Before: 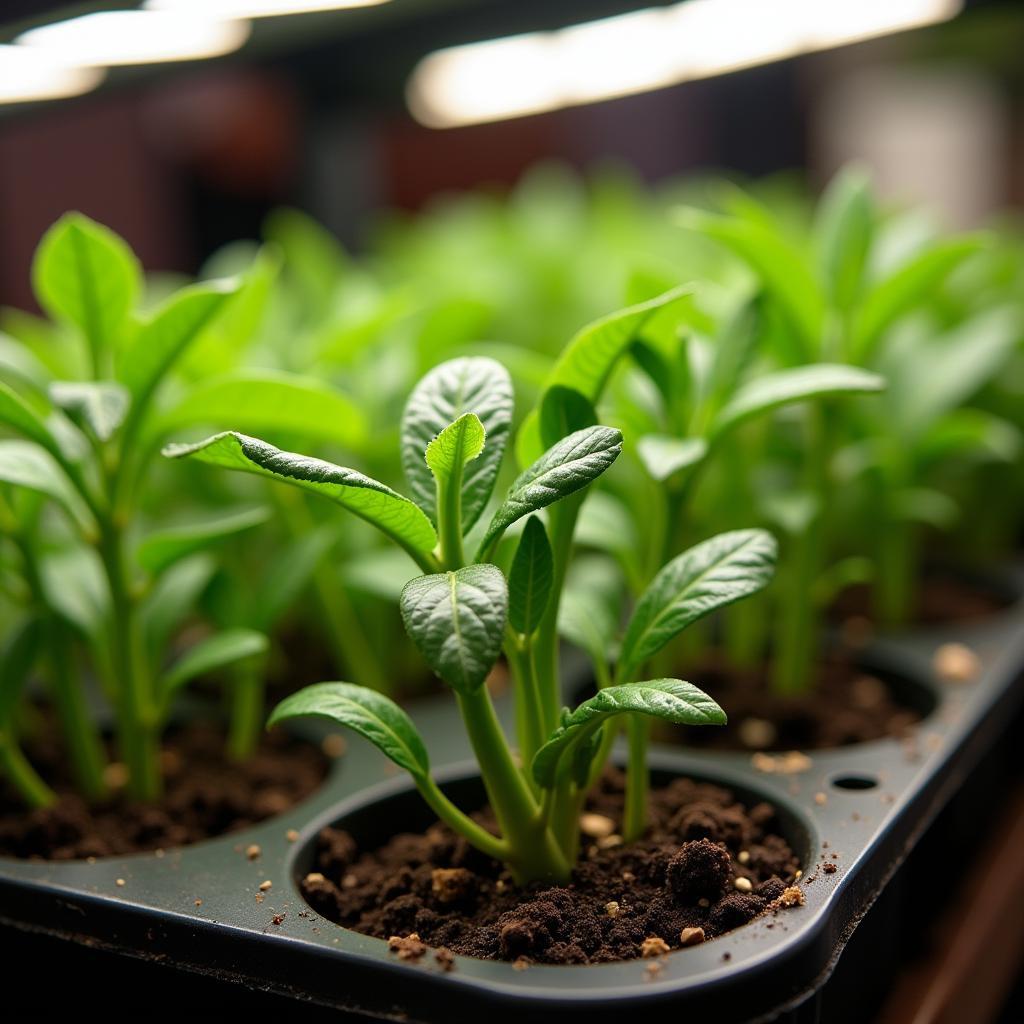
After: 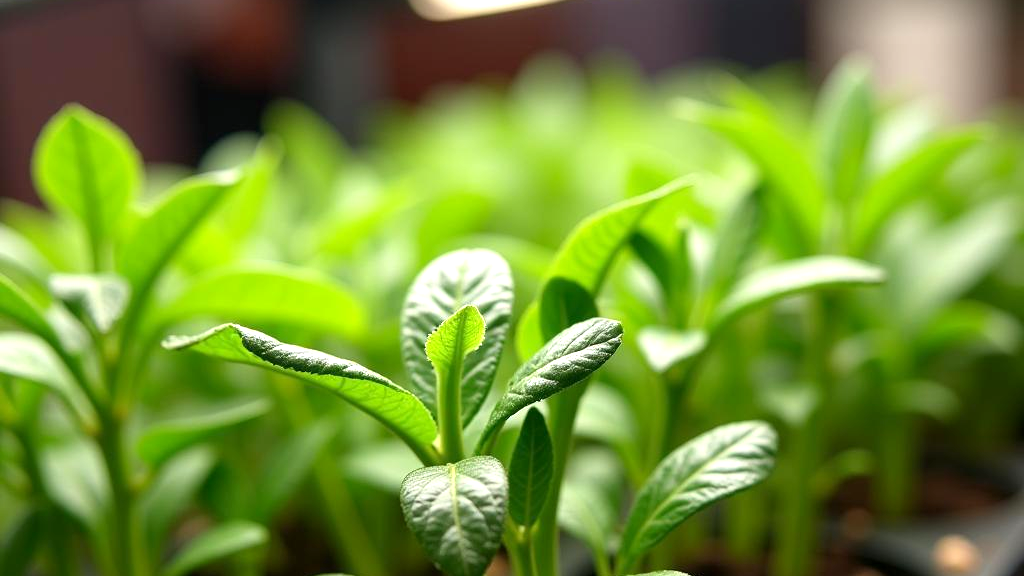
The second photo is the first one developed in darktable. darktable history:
crop and rotate: top 10.613%, bottom 33.053%
exposure: black level correction 0.001, exposure 0.498 EV, compensate highlight preservation false
tone equalizer: mask exposure compensation -0.489 EV
